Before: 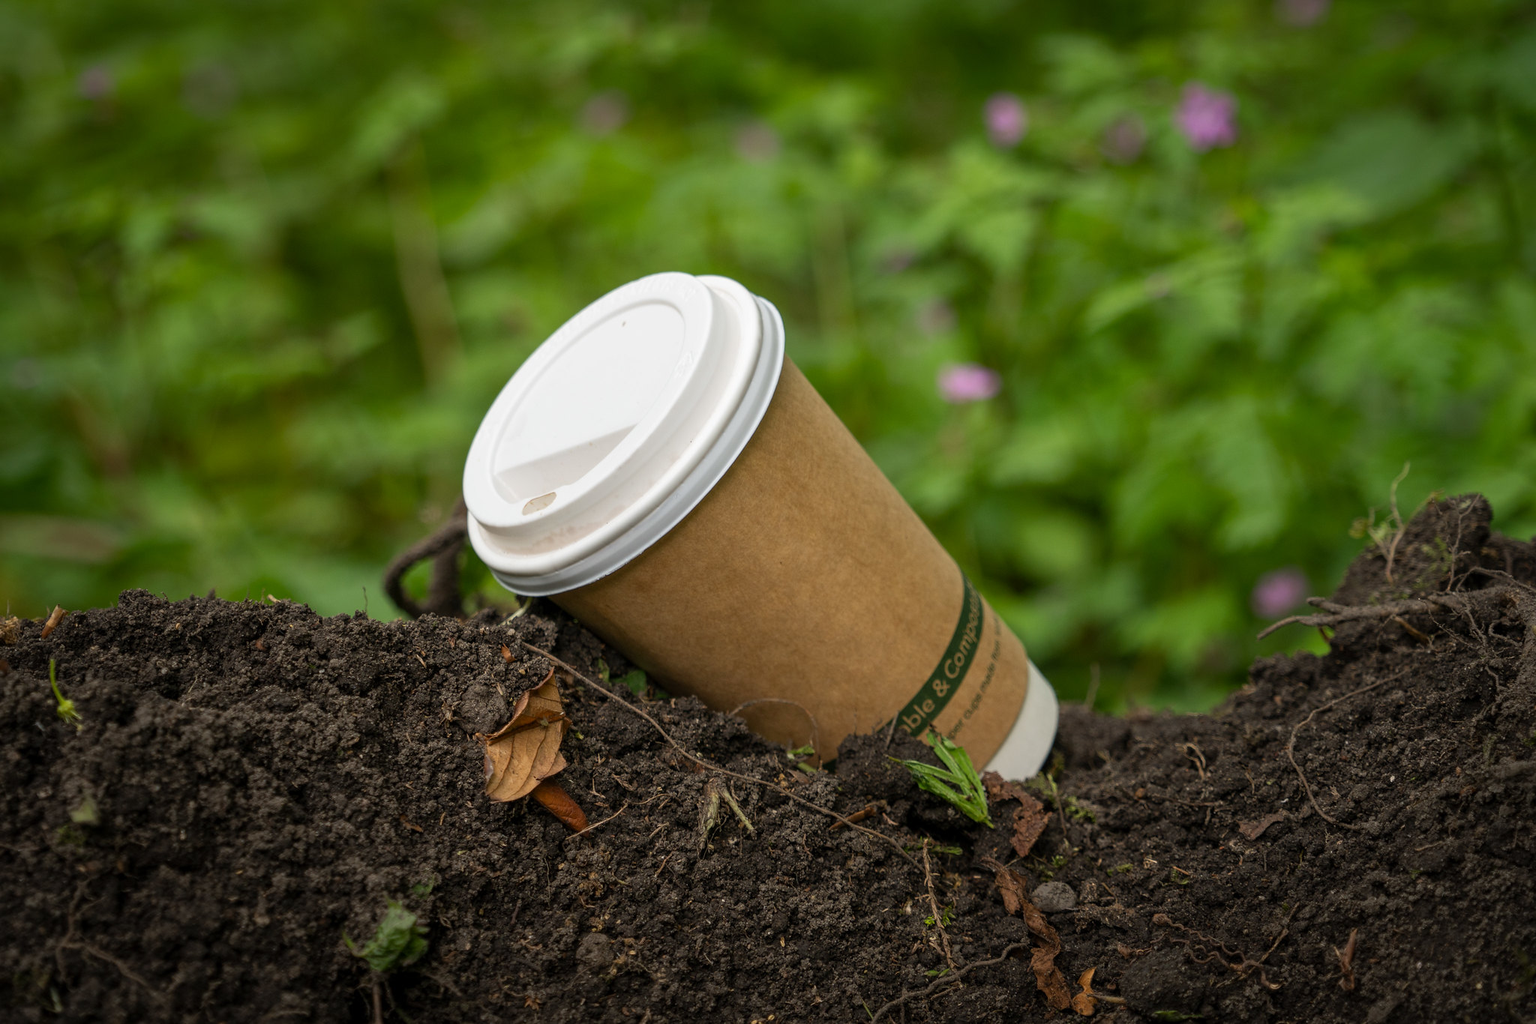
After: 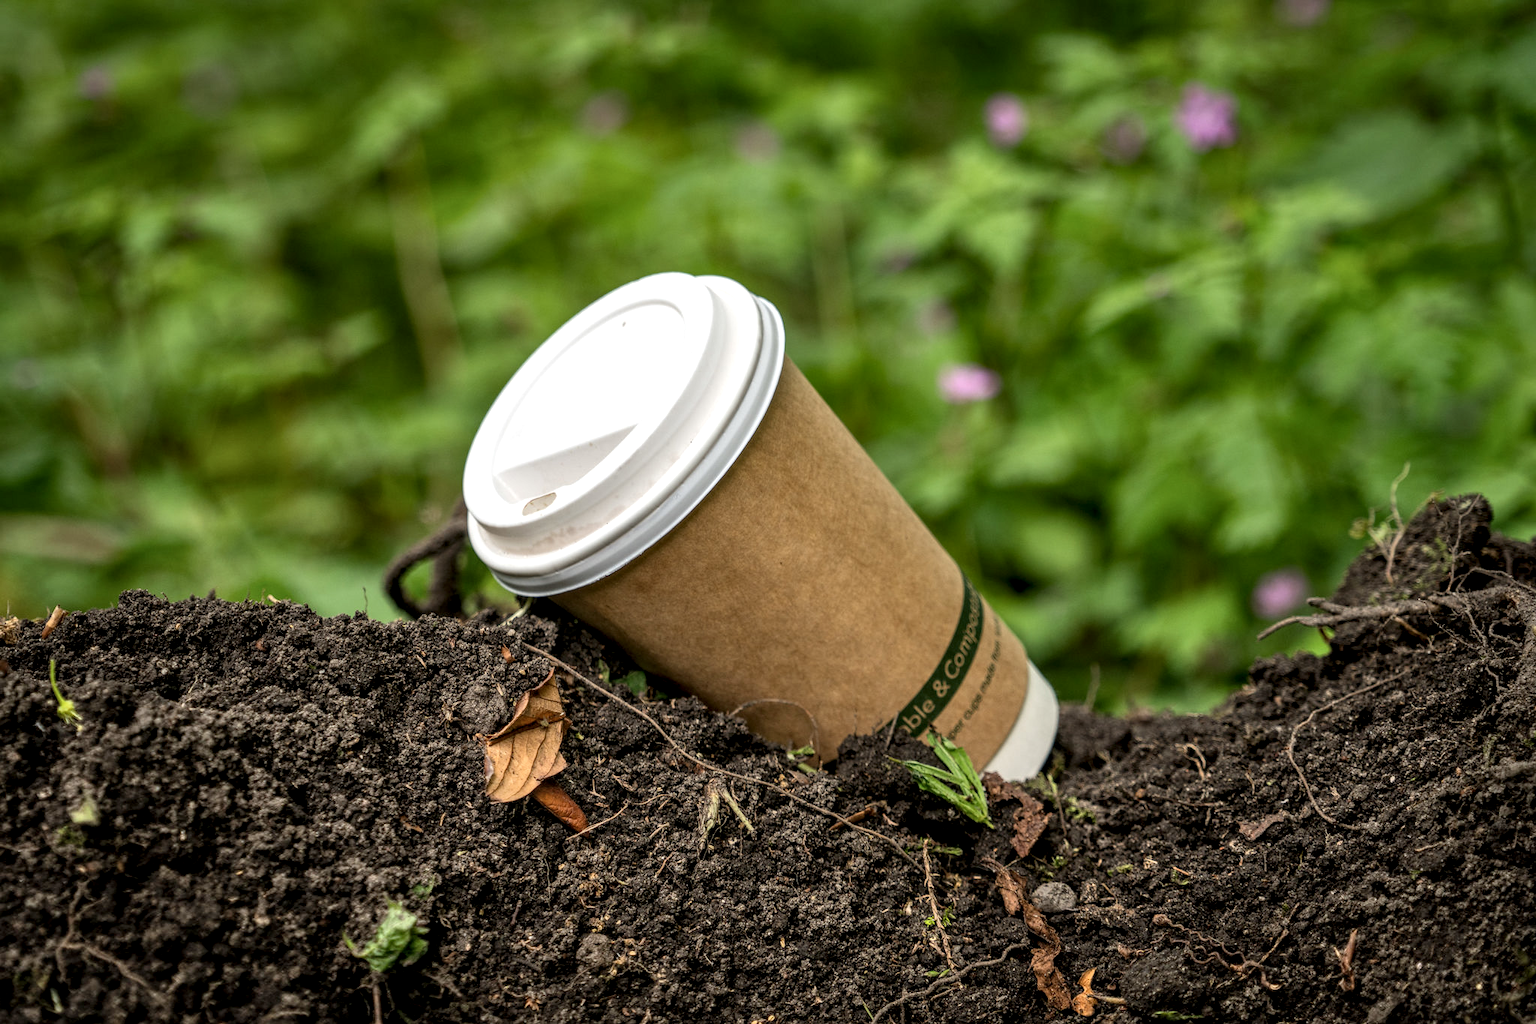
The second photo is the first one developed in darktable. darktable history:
shadows and highlights: shadows 49, highlights -41, soften with gaussian
local contrast: detail 160%
